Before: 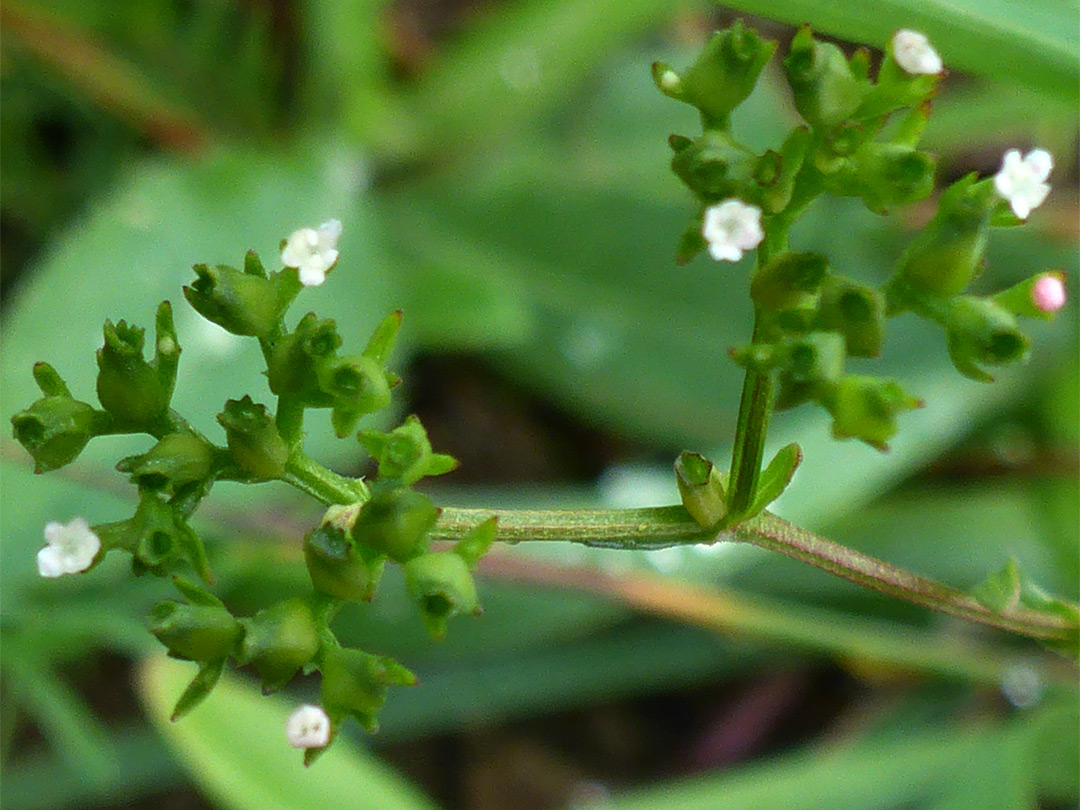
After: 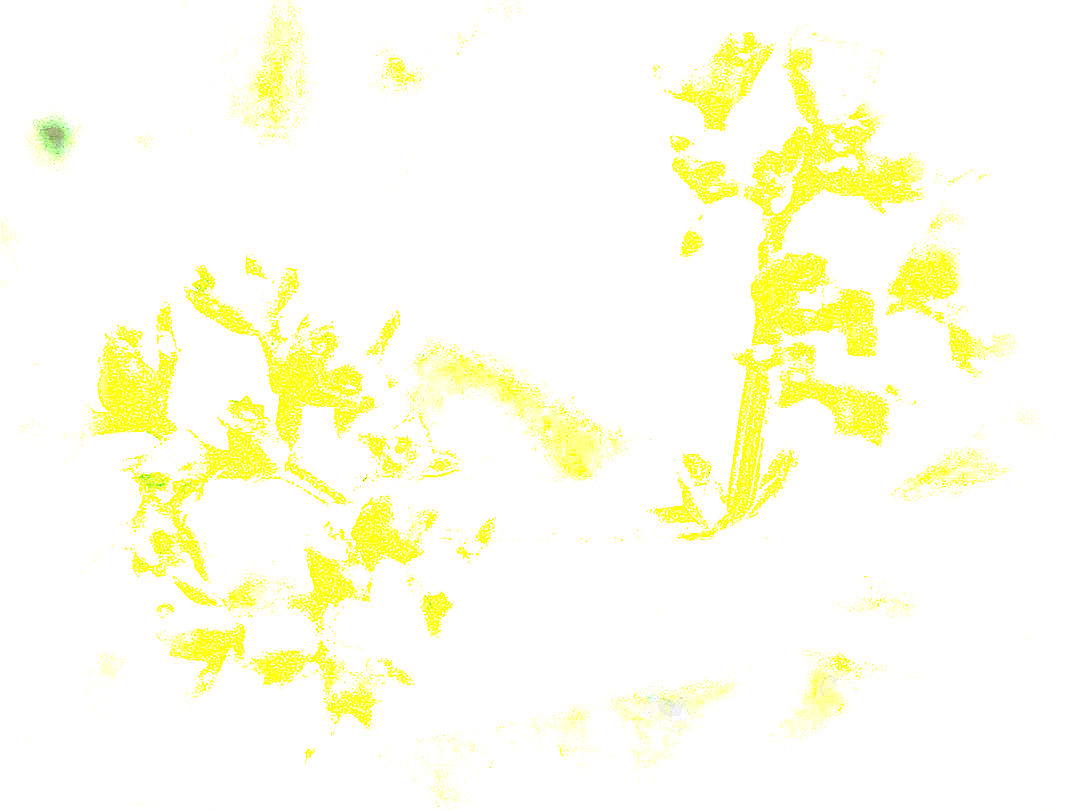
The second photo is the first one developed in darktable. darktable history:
sharpen: on, module defaults
exposure: exposure 7.918 EV, compensate exposure bias true, compensate highlight preservation false
vignetting: fall-off radius 32.11%
